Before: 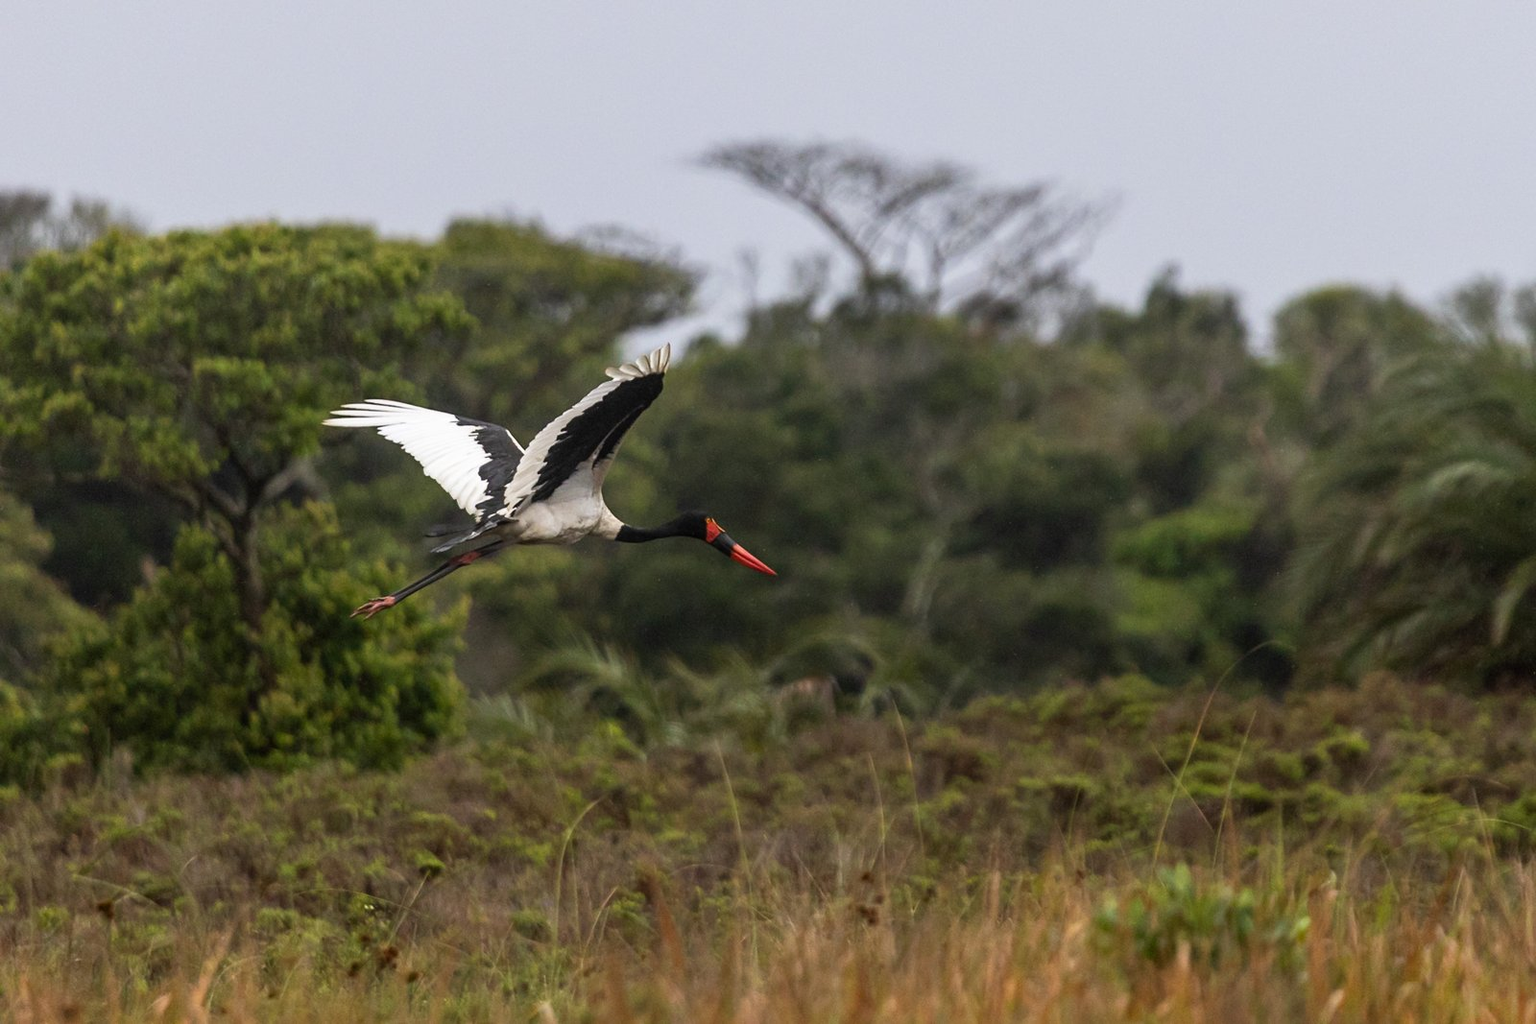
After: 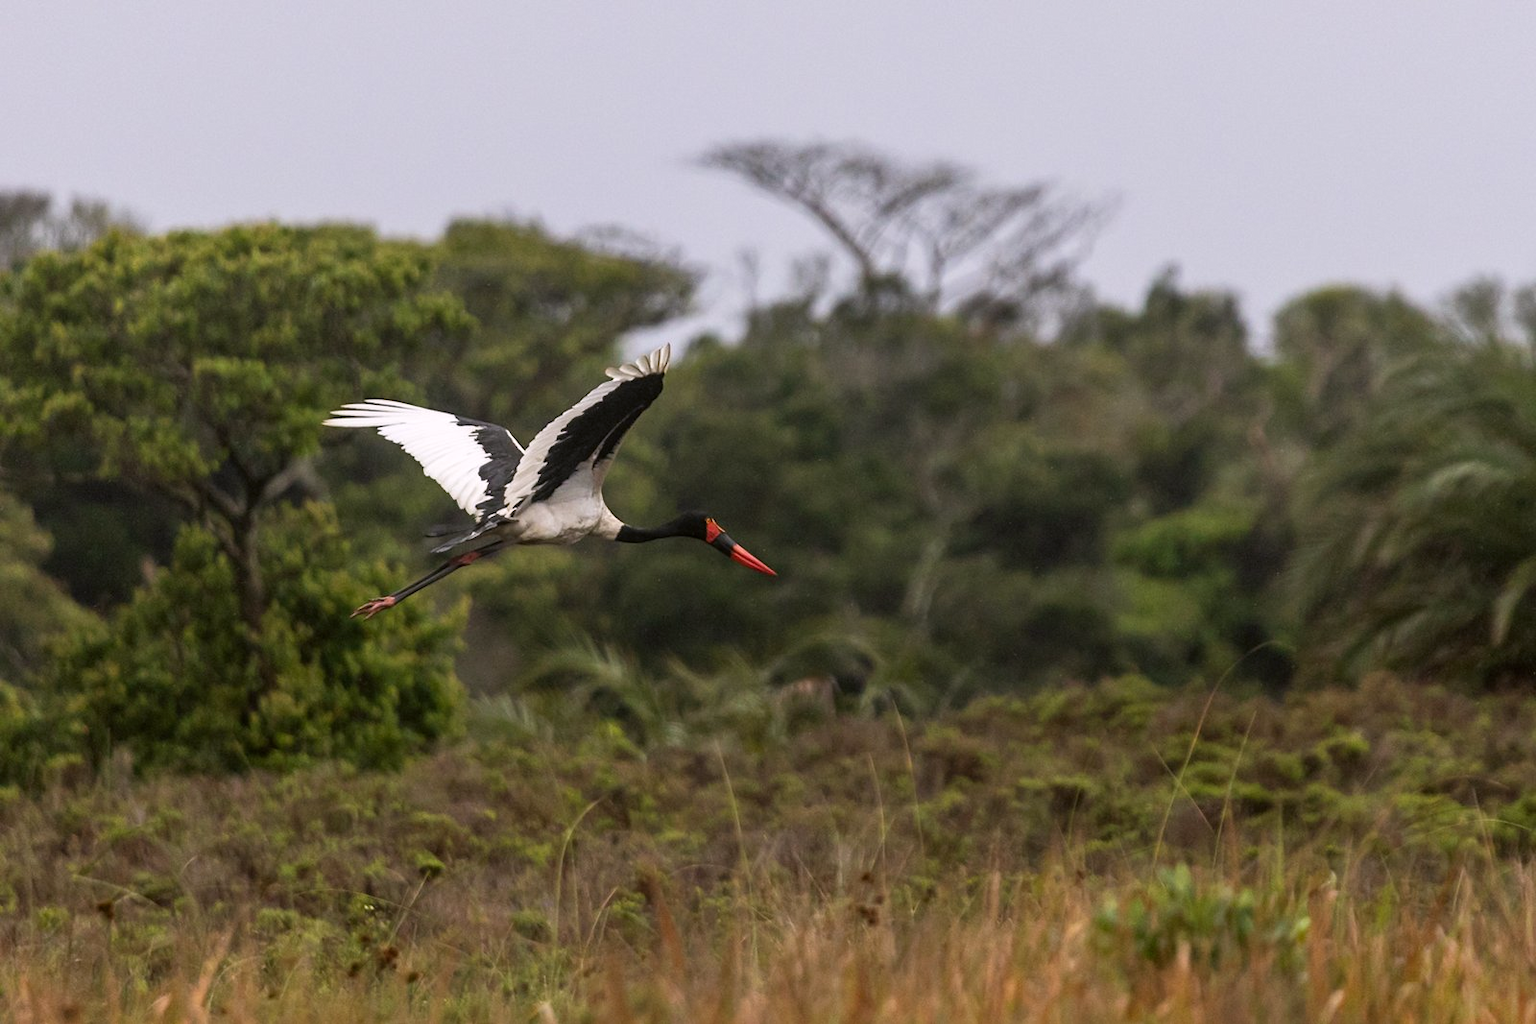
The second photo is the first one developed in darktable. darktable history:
vibrance: vibrance 0%
color correction: highlights a* 3.12, highlights b* -1.55, shadows a* -0.101, shadows b* 2.52, saturation 0.98
